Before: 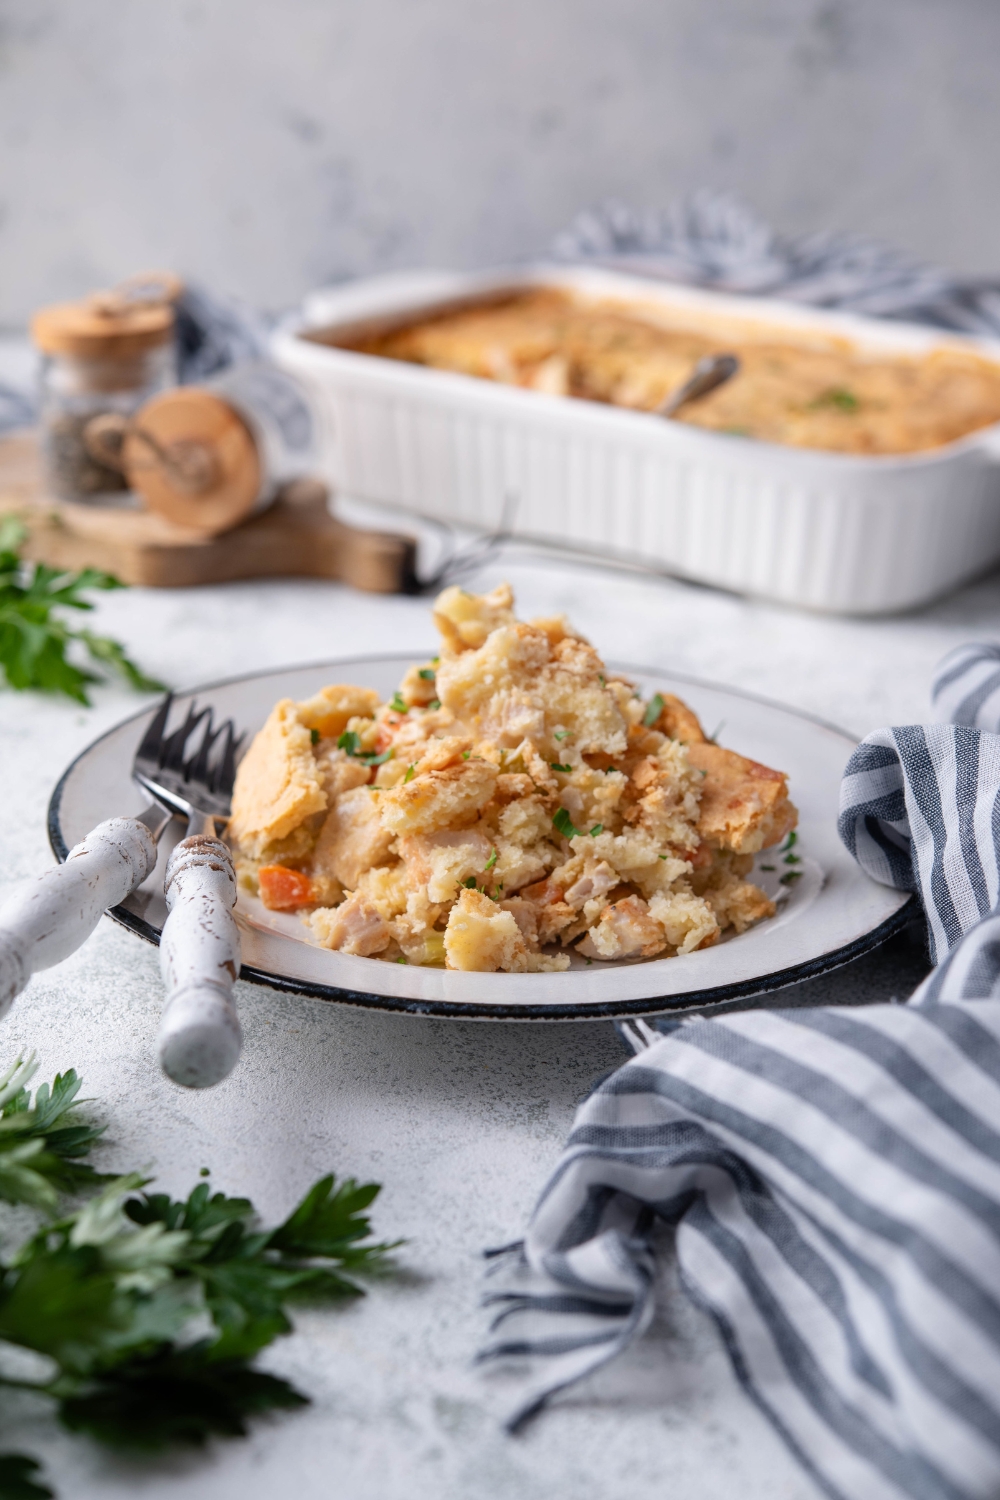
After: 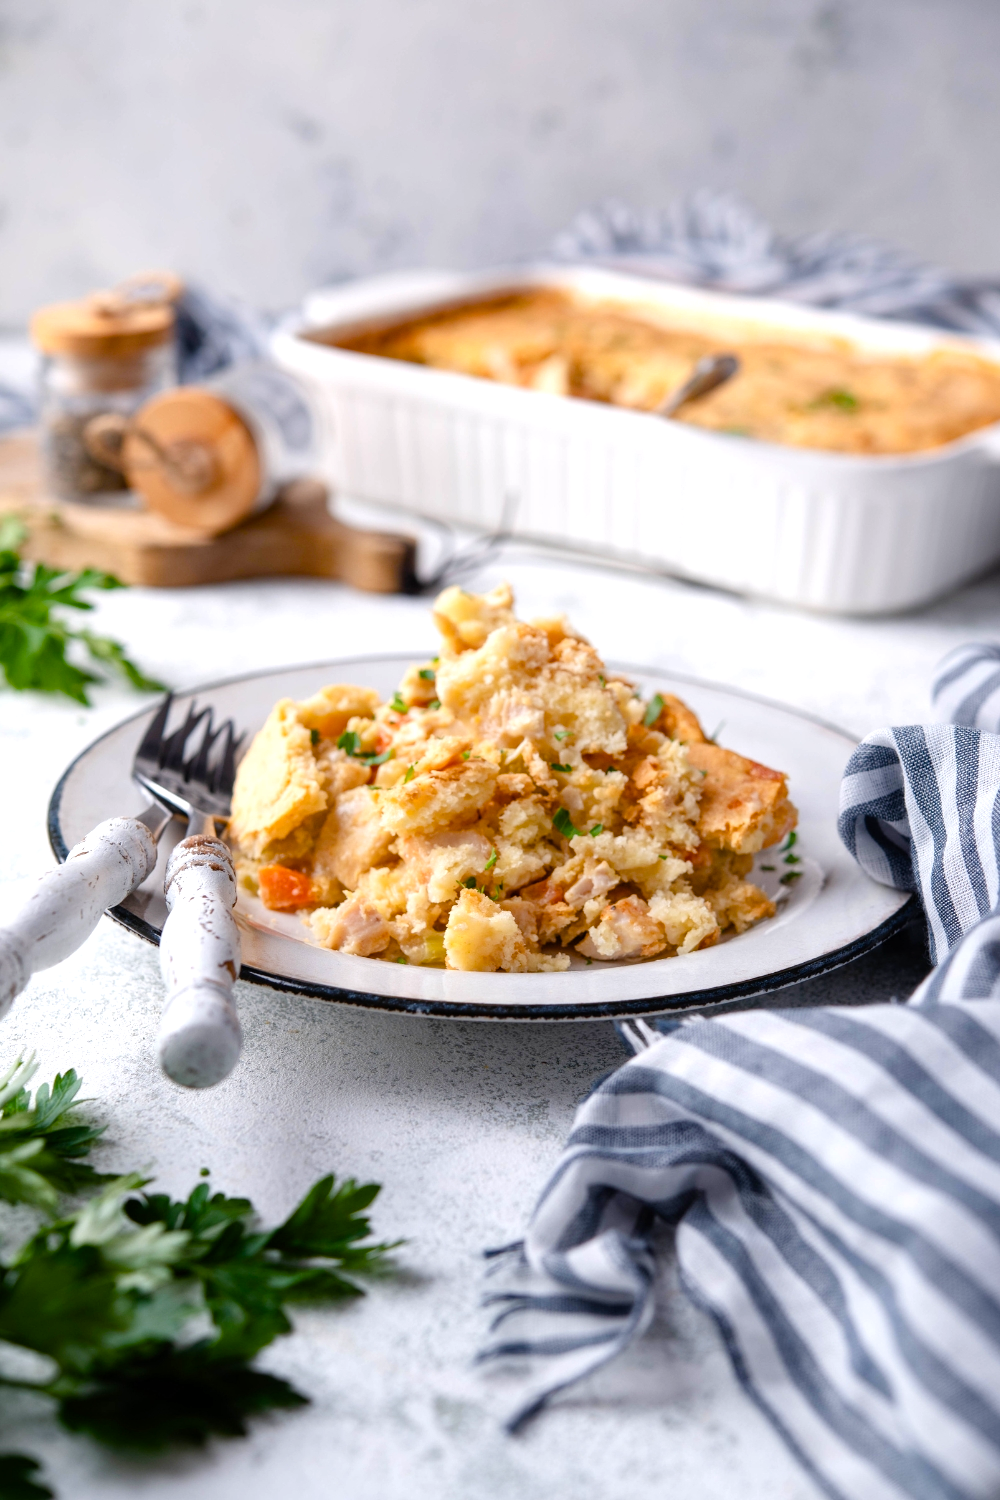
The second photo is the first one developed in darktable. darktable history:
color balance rgb: shadows lift › hue 87.75°, perceptual saturation grading › global saturation 35.062%, perceptual saturation grading › highlights -29.856%, perceptual saturation grading › shadows 35.203%
tone equalizer: -8 EV -0.413 EV, -7 EV -0.396 EV, -6 EV -0.349 EV, -5 EV -0.205 EV, -3 EV 0.209 EV, -2 EV 0.35 EV, -1 EV 0.382 EV, +0 EV 0.399 EV, mask exposure compensation -0.489 EV
